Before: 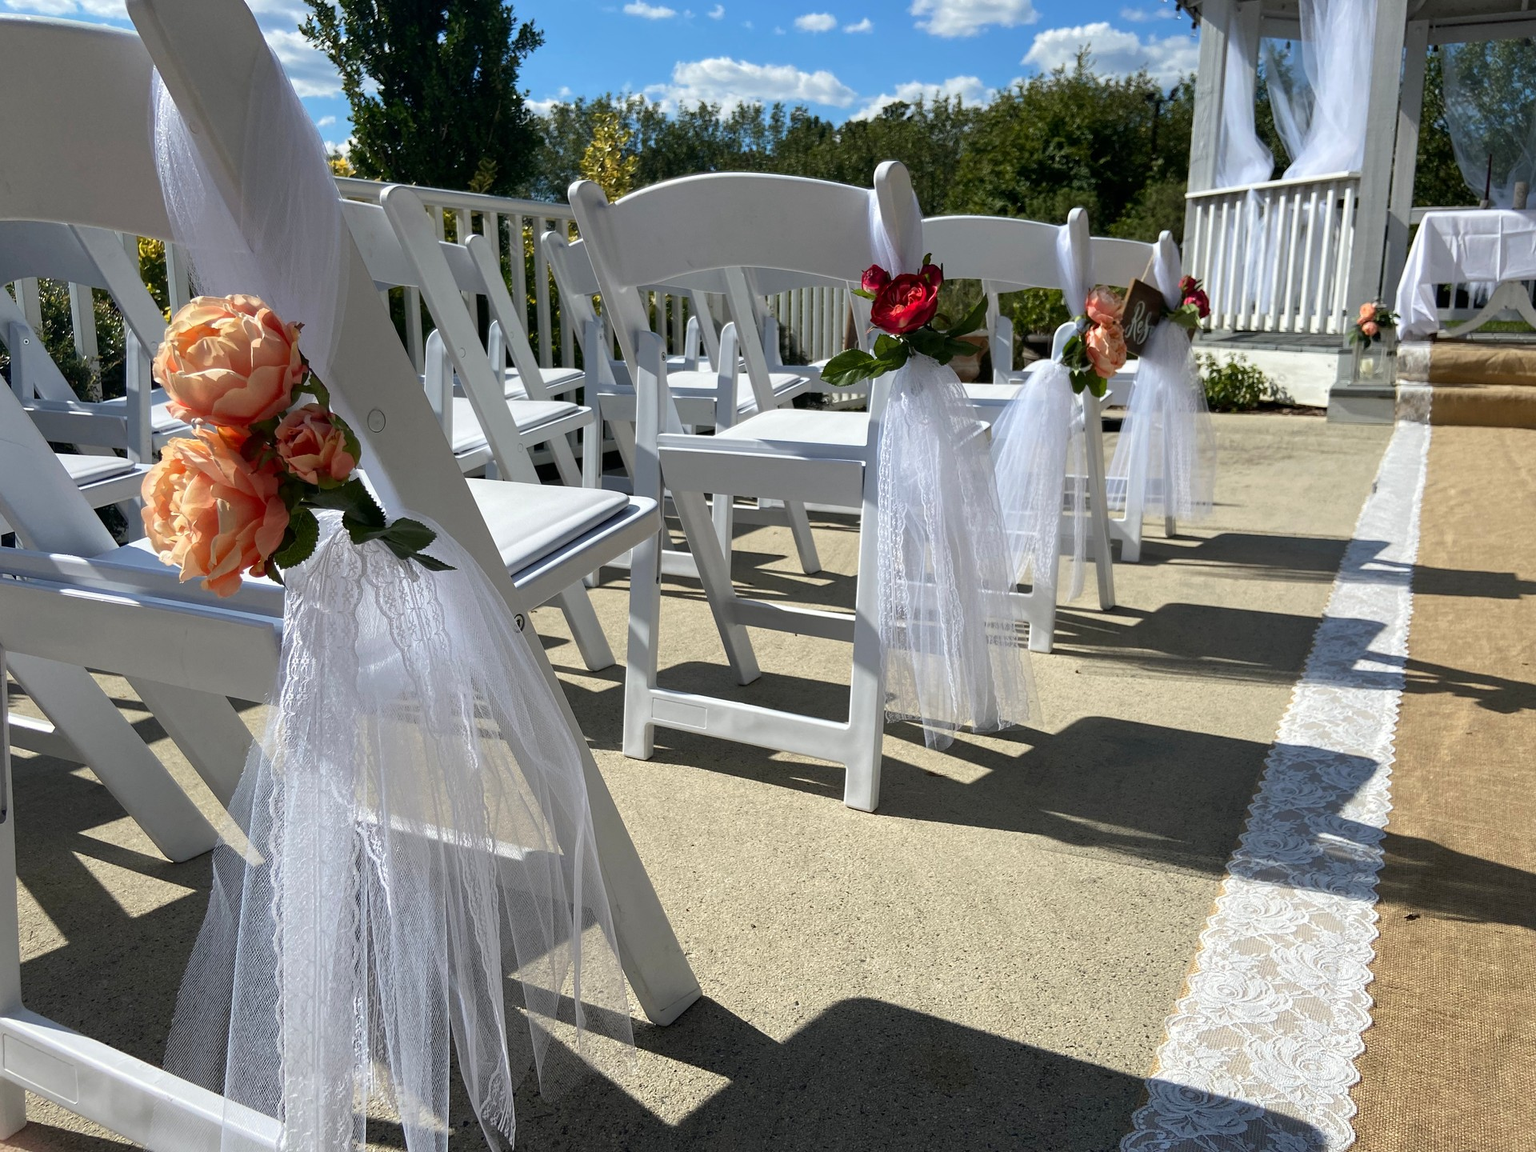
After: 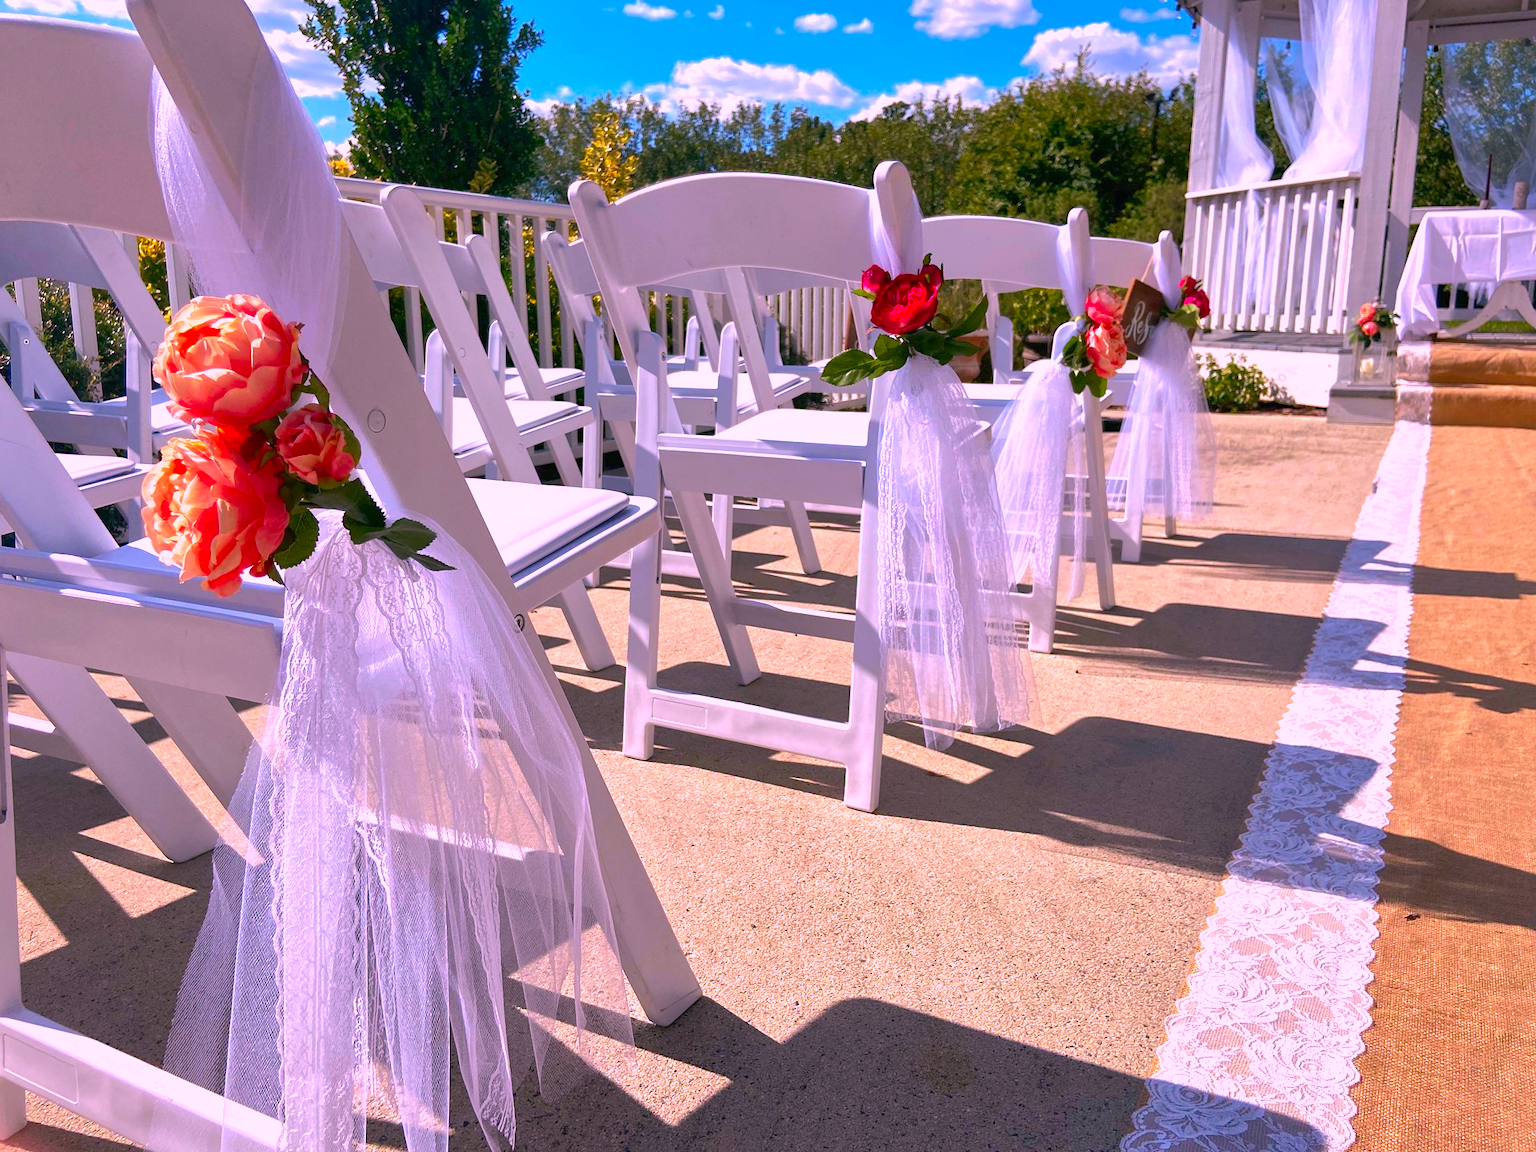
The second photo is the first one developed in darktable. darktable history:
tone equalizer: -8 EV -0.002 EV, -7 EV 0.005 EV, -6 EV -0.009 EV, -5 EV 0.011 EV, -4 EV -0.012 EV, -3 EV 0.007 EV, -2 EV -0.062 EV, -1 EV -0.293 EV, +0 EV -0.582 EV, smoothing diameter 2%, edges refinement/feathering 20, mask exposure compensation -1.57 EV, filter diffusion 5
shadows and highlights: on, module defaults
exposure: black level correction 0, exposure 0.7 EV, compensate exposure bias true, compensate highlight preservation false
color correction: highlights a* 19.5, highlights b* -11.53, saturation 1.69
